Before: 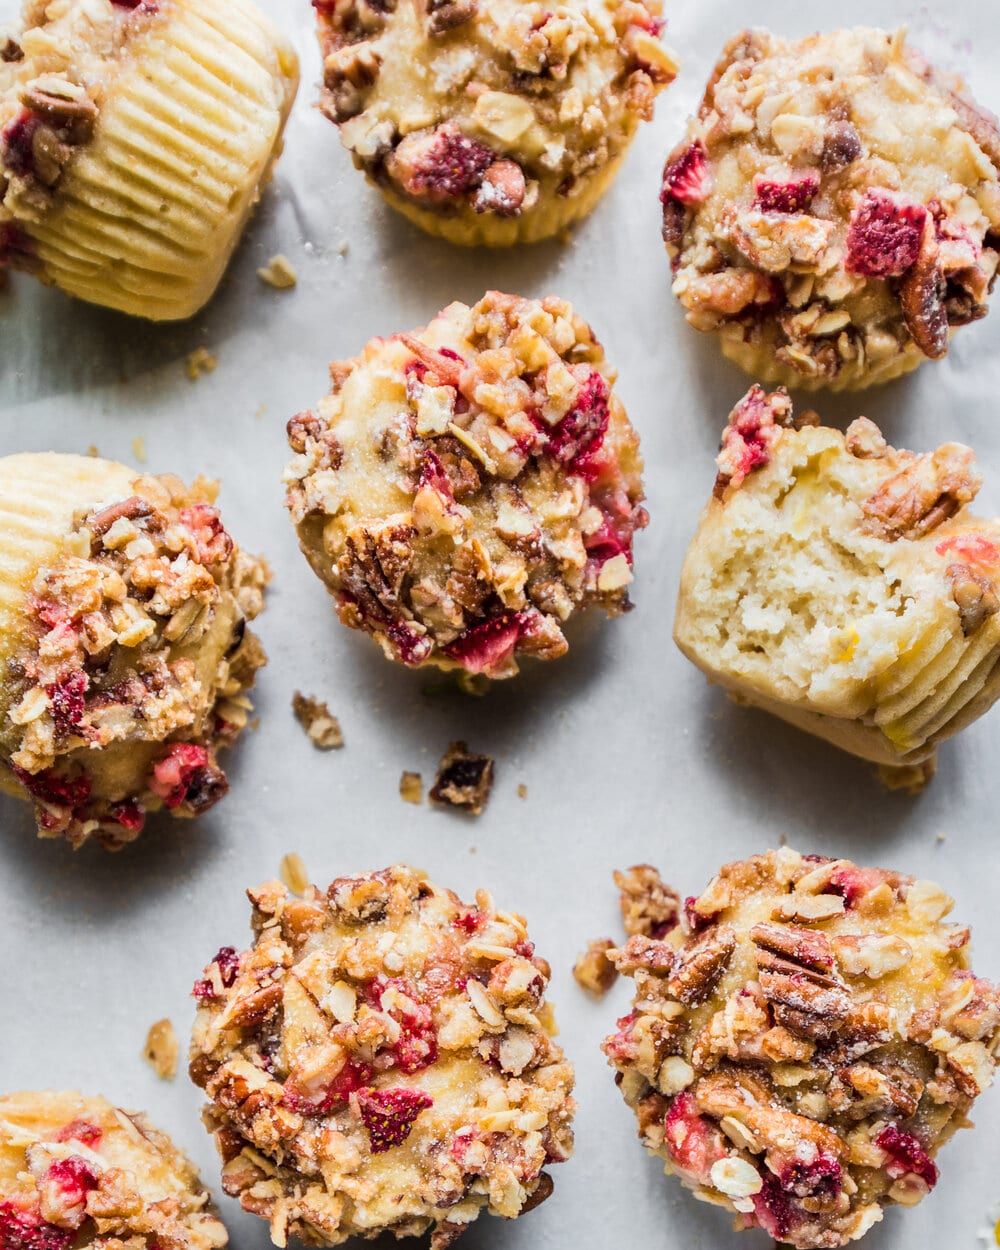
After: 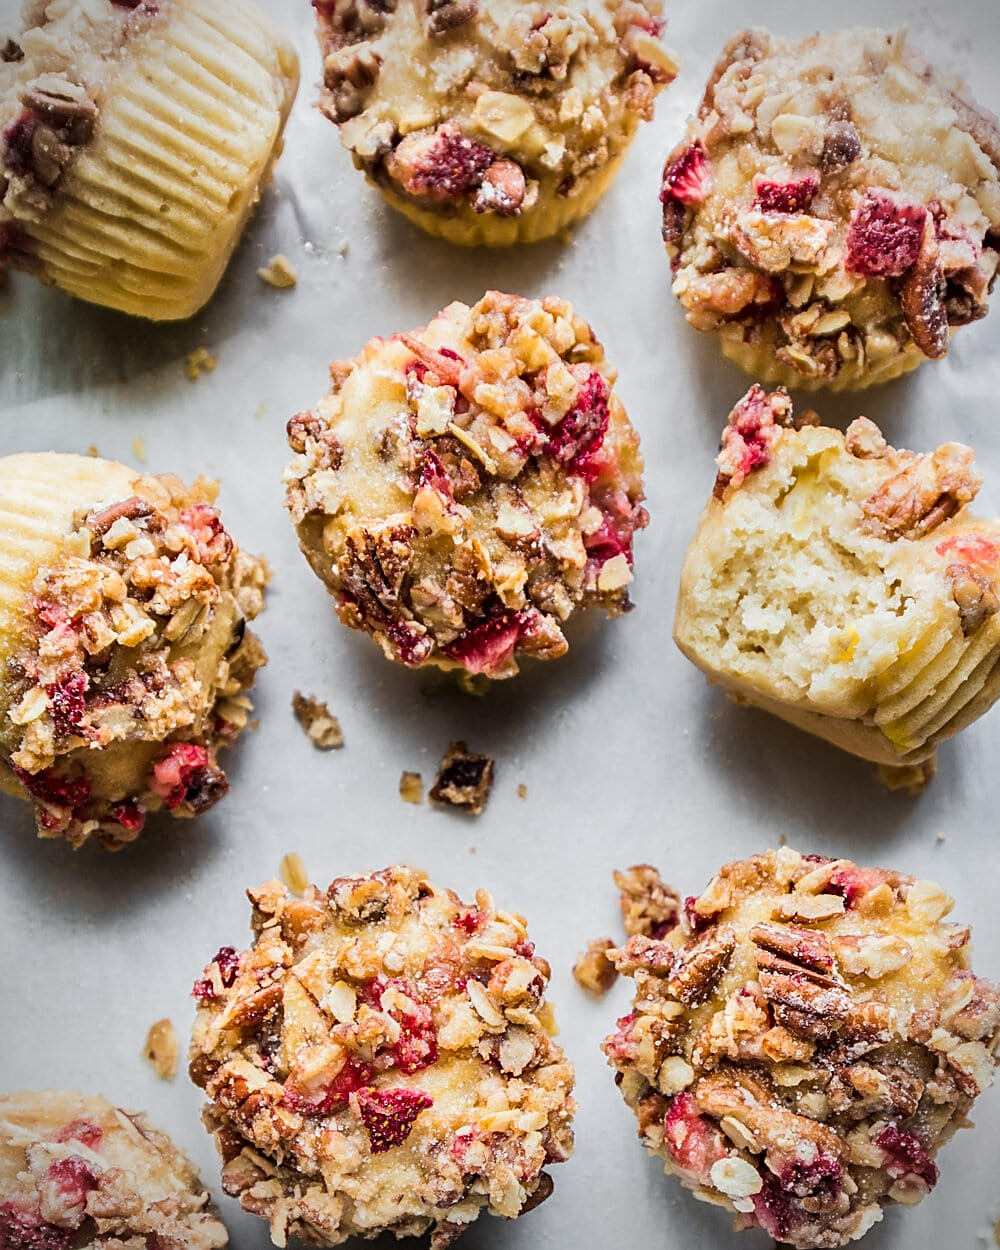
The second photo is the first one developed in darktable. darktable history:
sharpen: on, module defaults
vignetting: brightness -0.575
